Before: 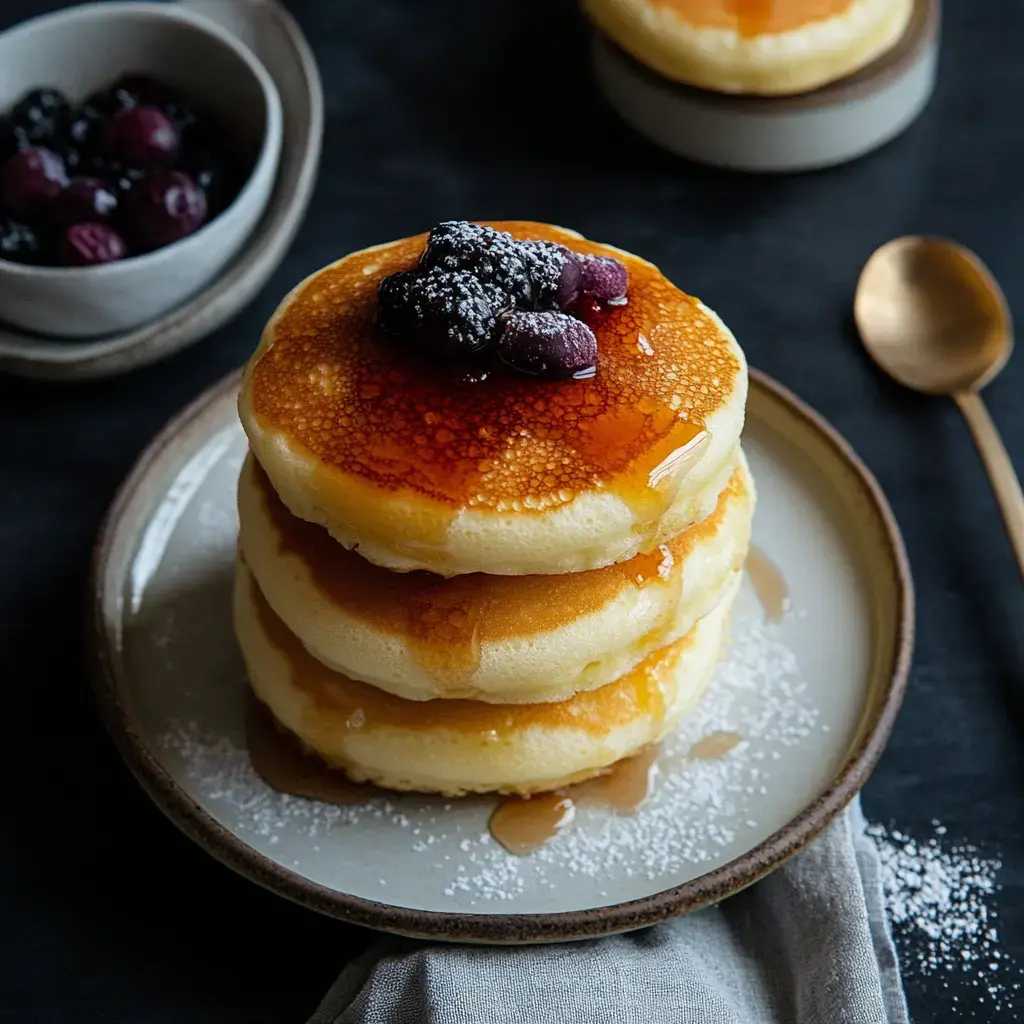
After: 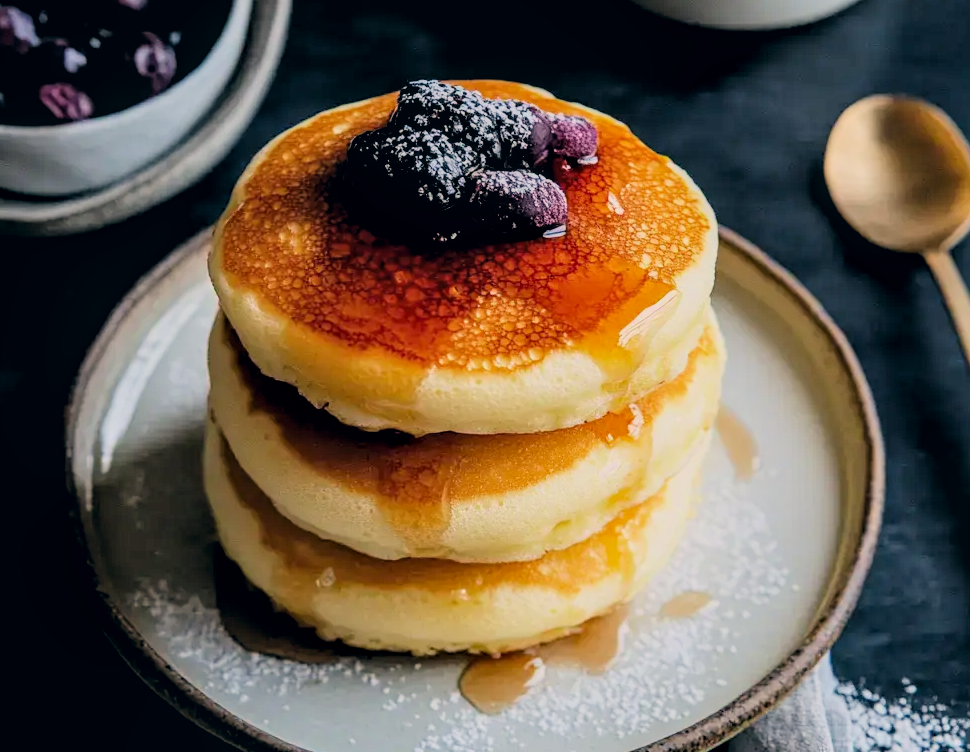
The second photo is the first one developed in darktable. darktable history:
crop and rotate: left 2.946%, top 13.775%, right 2.247%, bottom 12.737%
local contrast: on, module defaults
exposure: black level correction 0, exposure 0.928 EV, compensate exposure bias true, compensate highlight preservation false
color correction: highlights a* 5.48, highlights b* 5.28, shadows a* -4.21, shadows b* -5.11
levels: levels [0.016, 0.5, 0.996]
tone equalizer: on, module defaults
filmic rgb: black relative exposure -6.04 EV, white relative exposure 6.94 EV, threshold 5.99 EV, hardness 2.27, color science v6 (2022), enable highlight reconstruction true
